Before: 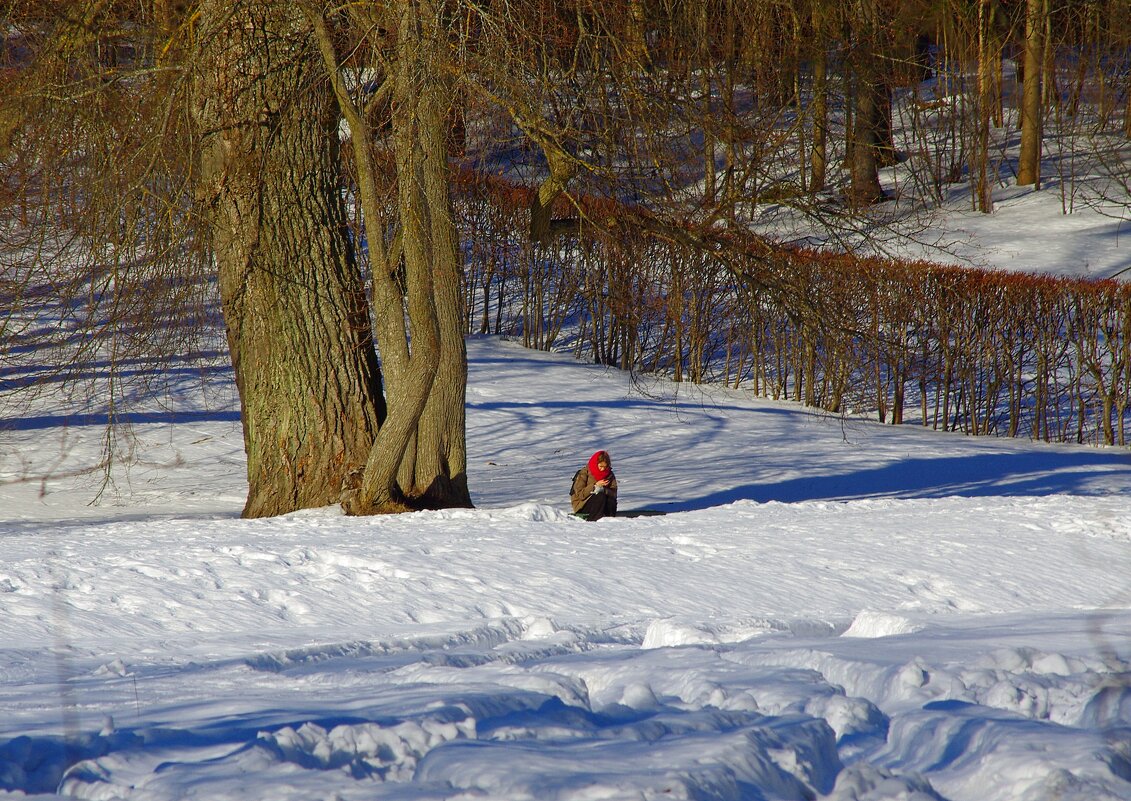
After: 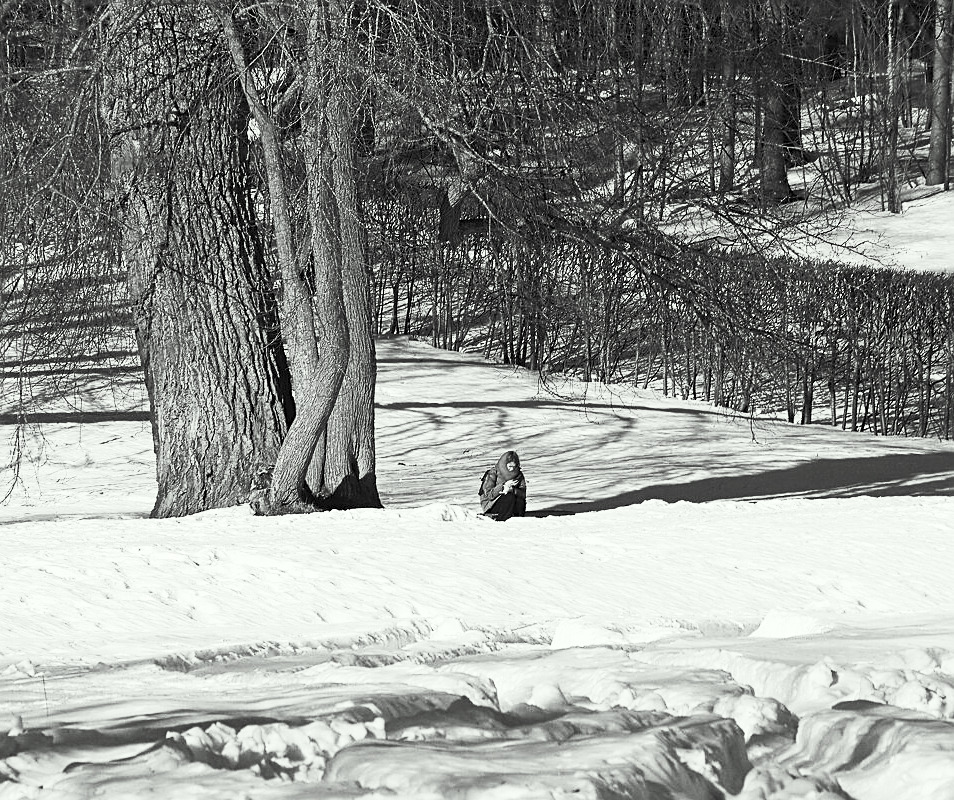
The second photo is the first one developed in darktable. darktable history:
color correction: highlights a* -2.69, highlights b* 2.44
crop: left 8.085%, right 7.498%
sharpen: on, module defaults
contrast brightness saturation: contrast 0.516, brightness 0.456, saturation -1
